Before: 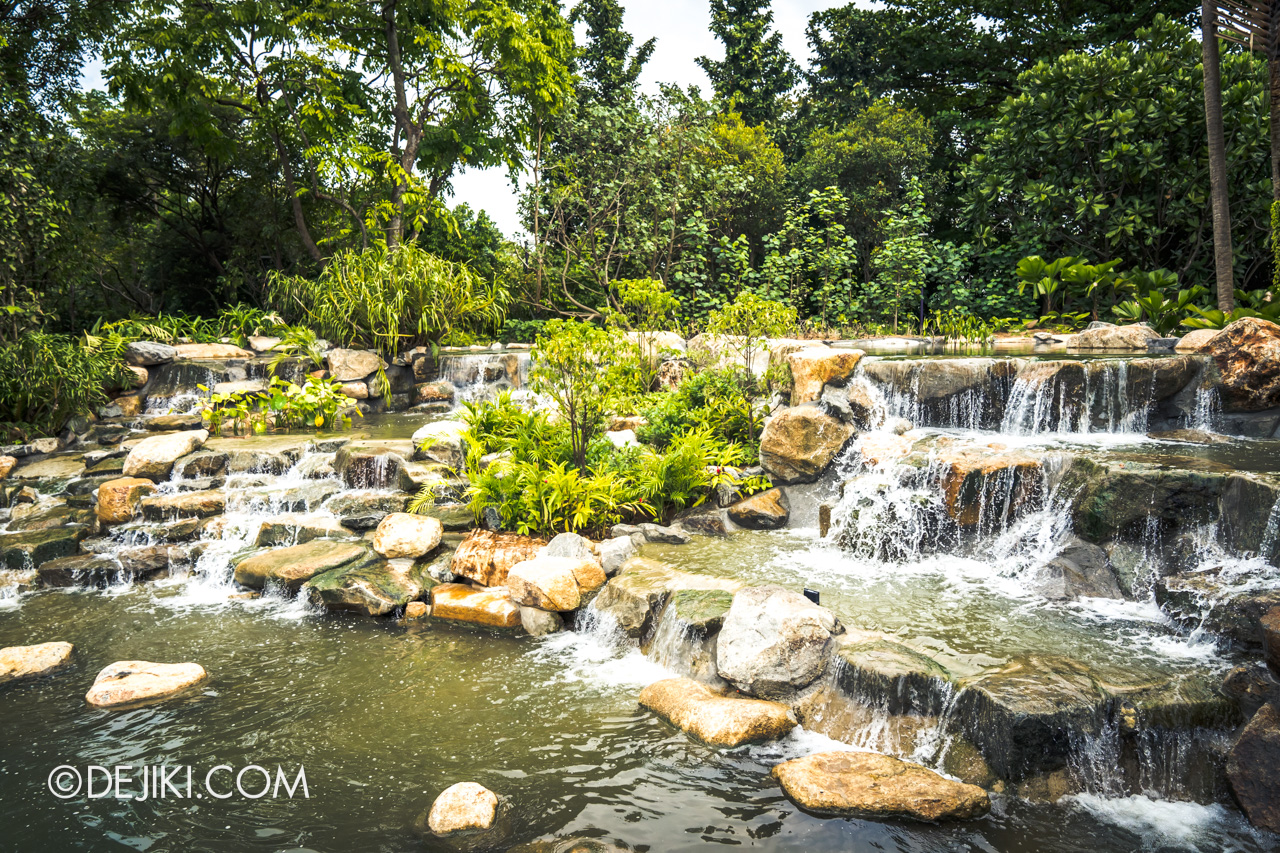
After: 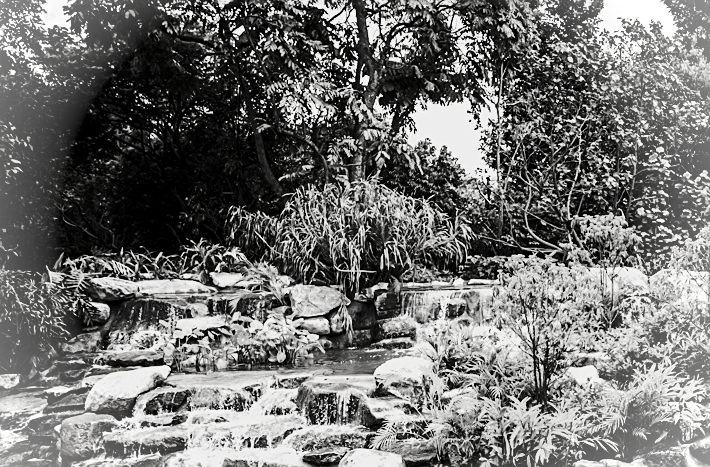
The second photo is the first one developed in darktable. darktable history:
exposure: black level correction 0, exposure 1.456 EV, compensate exposure bias true, compensate highlight preservation false
color balance rgb: highlights gain › chroma 3.021%, highlights gain › hue 76.49°, perceptual saturation grading › global saturation 34.978%, perceptual saturation grading › highlights -29.819%, perceptual saturation grading › shadows 35.678%, global vibrance 15.873%, saturation formula JzAzBz (2021)
vignetting: brightness 0.31, saturation 0, center (-0.031, -0.041), width/height ratio 1.095
contrast brightness saturation: contrast -0.036, brightness -0.571, saturation -0.987
filmic rgb: black relative exposure -7.65 EV, white relative exposure 4.56 EV, hardness 3.61, color science v6 (2022)
crop and rotate: left 3.036%, top 7.543%, right 41.495%, bottom 37.639%
sharpen: amount 0.561
